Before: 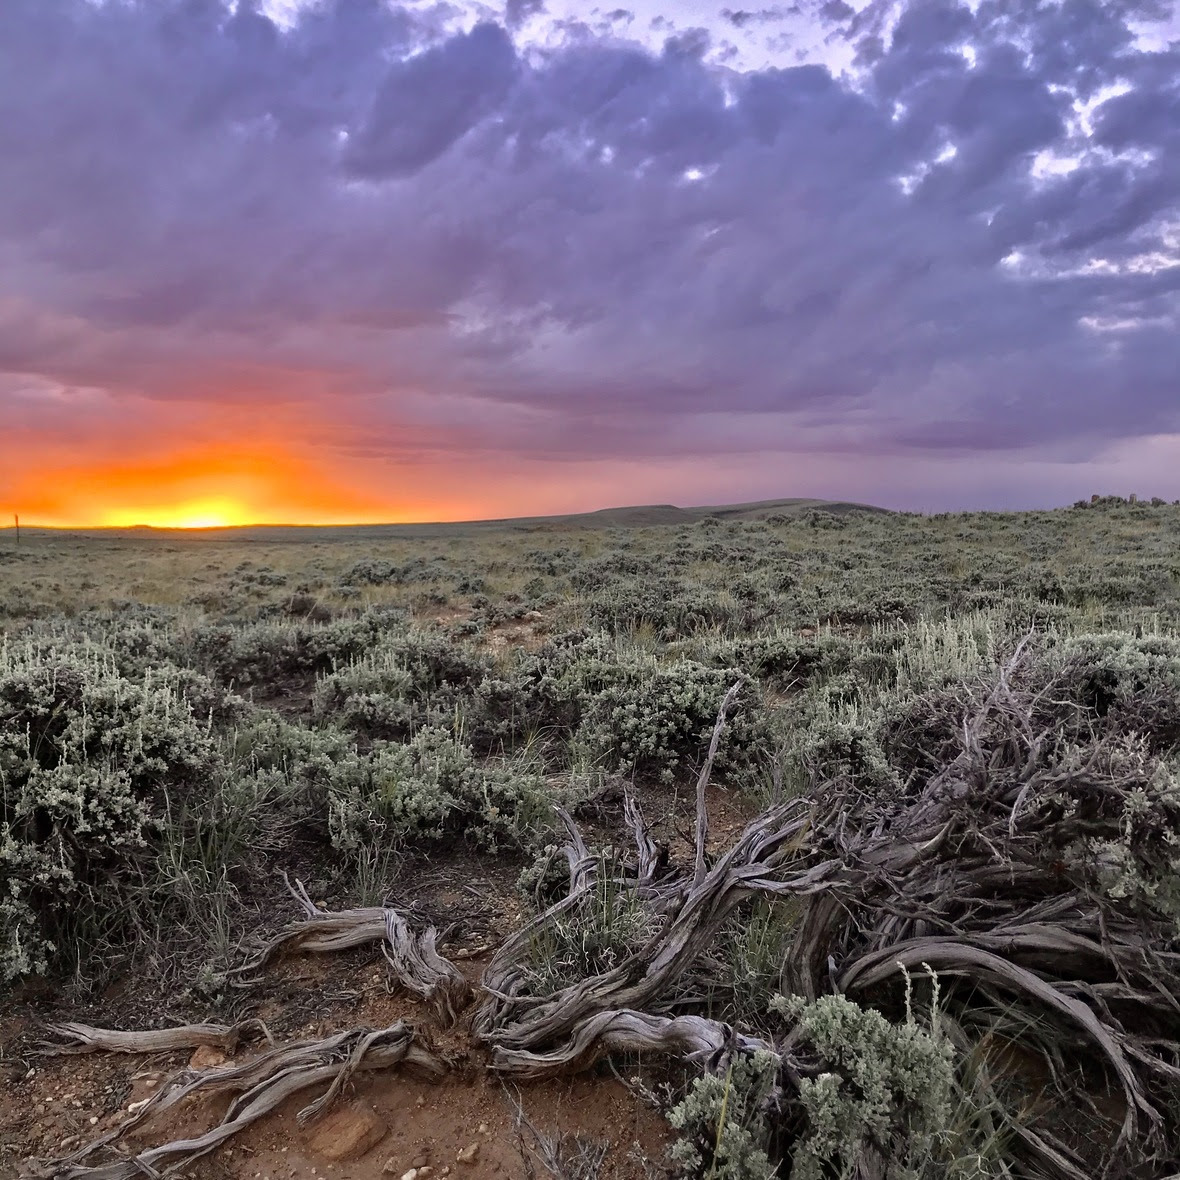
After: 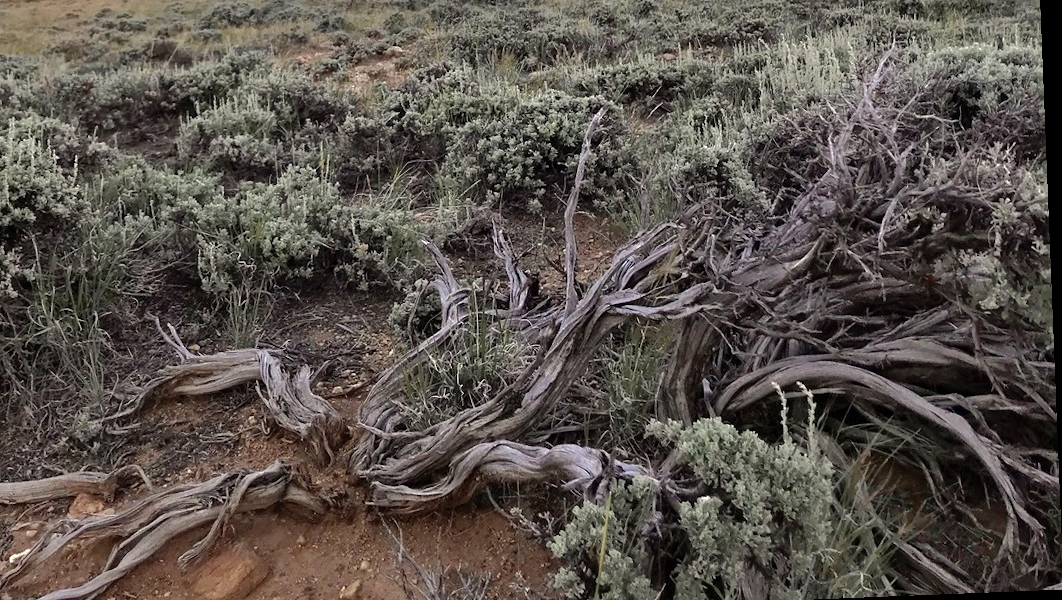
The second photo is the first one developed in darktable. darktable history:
crop and rotate: left 13.306%, top 48.129%, bottom 2.928%
tone equalizer: -8 EV -0.417 EV, -7 EV -0.389 EV, -6 EV -0.333 EV, -5 EV -0.222 EV, -3 EV 0.222 EV, -2 EV 0.333 EV, -1 EV 0.389 EV, +0 EV 0.417 EV, edges refinement/feathering 500, mask exposure compensation -1.57 EV, preserve details no
shadows and highlights: highlights -60
rotate and perspective: rotation -2.29°, automatic cropping off
exposure: exposure 0.2 EV, compensate highlight preservation false
